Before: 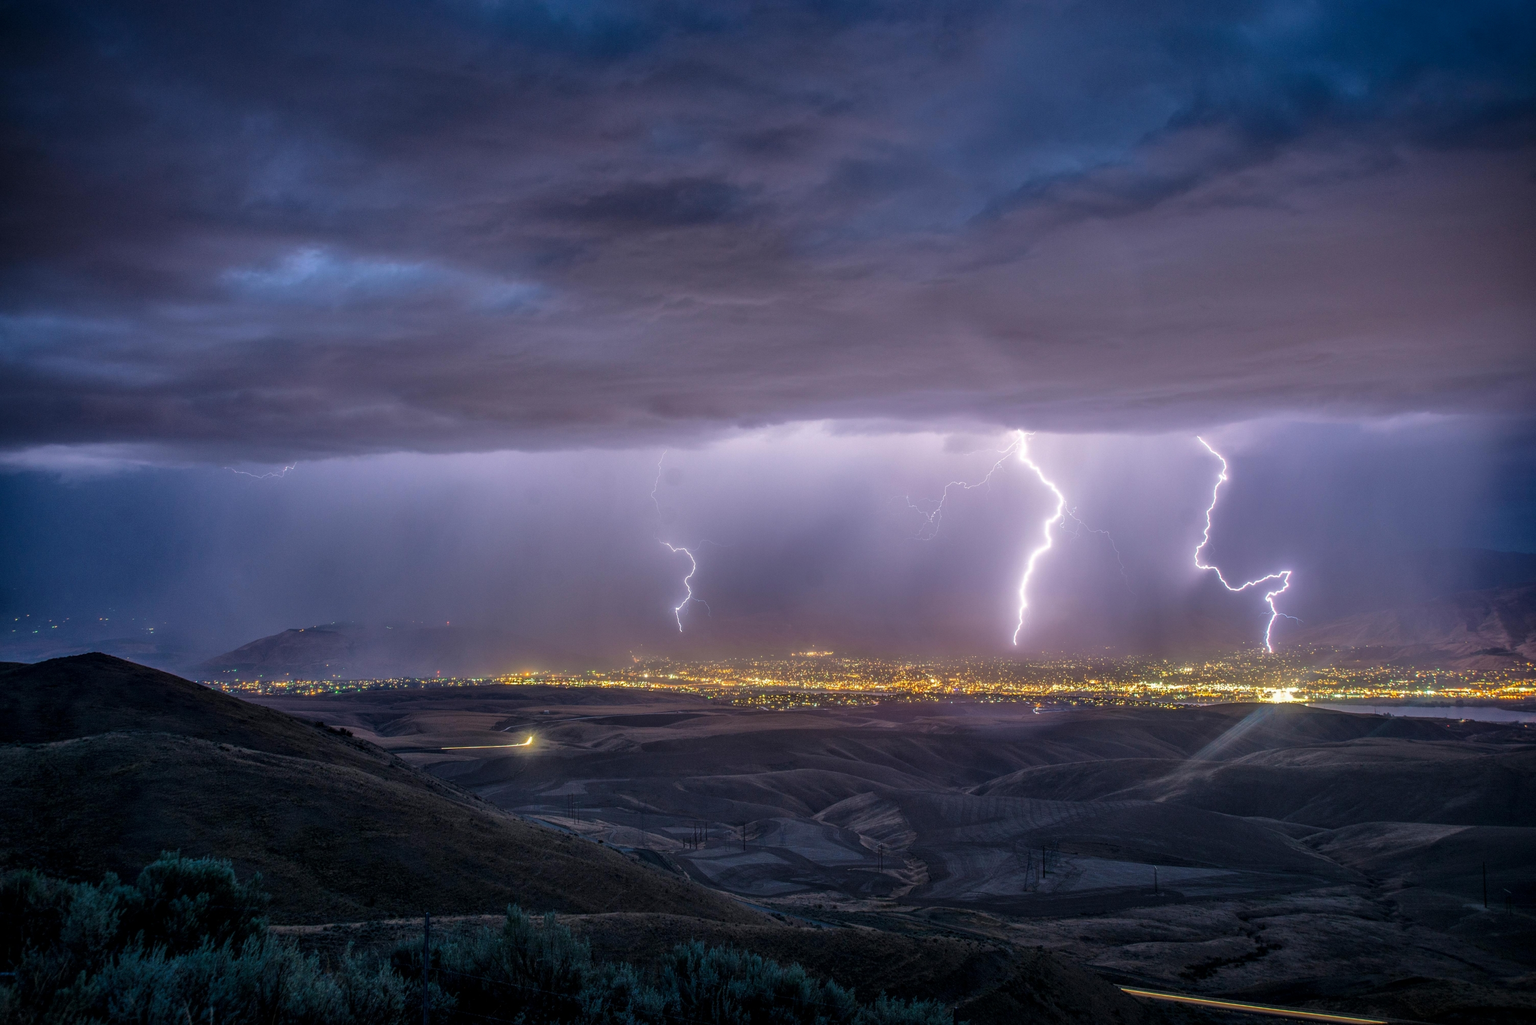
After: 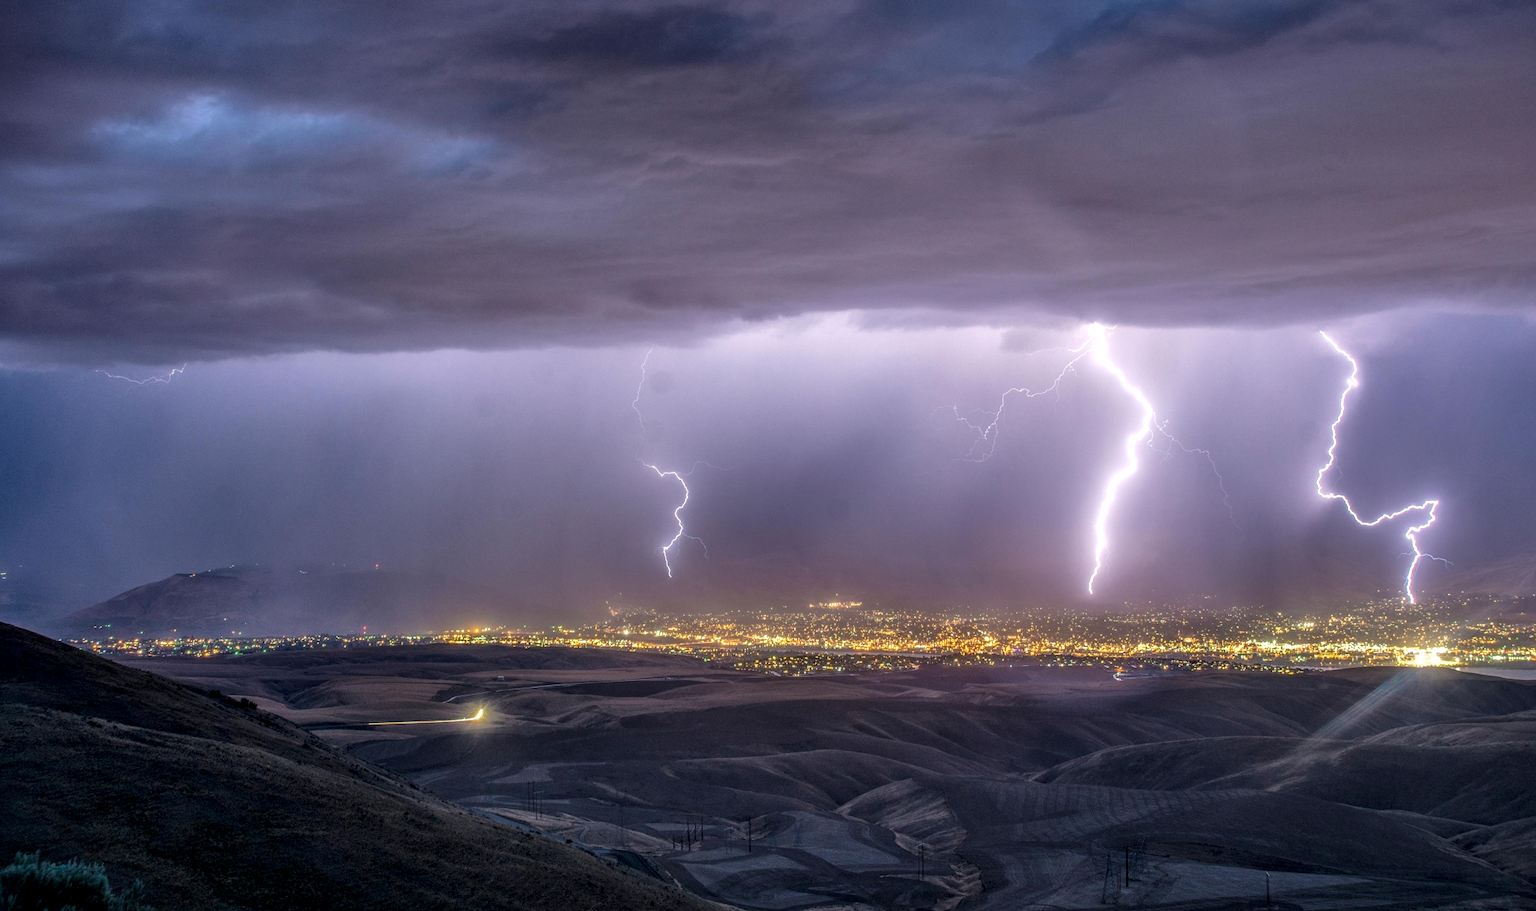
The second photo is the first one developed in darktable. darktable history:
local contrast: detail 130%
crop: left 9.712%, top 16.928%, right 10.845%, bottom 12.332%
tone equalizer: on, module defaults
bloom: size 3%, threshold 100%, strength 0%
